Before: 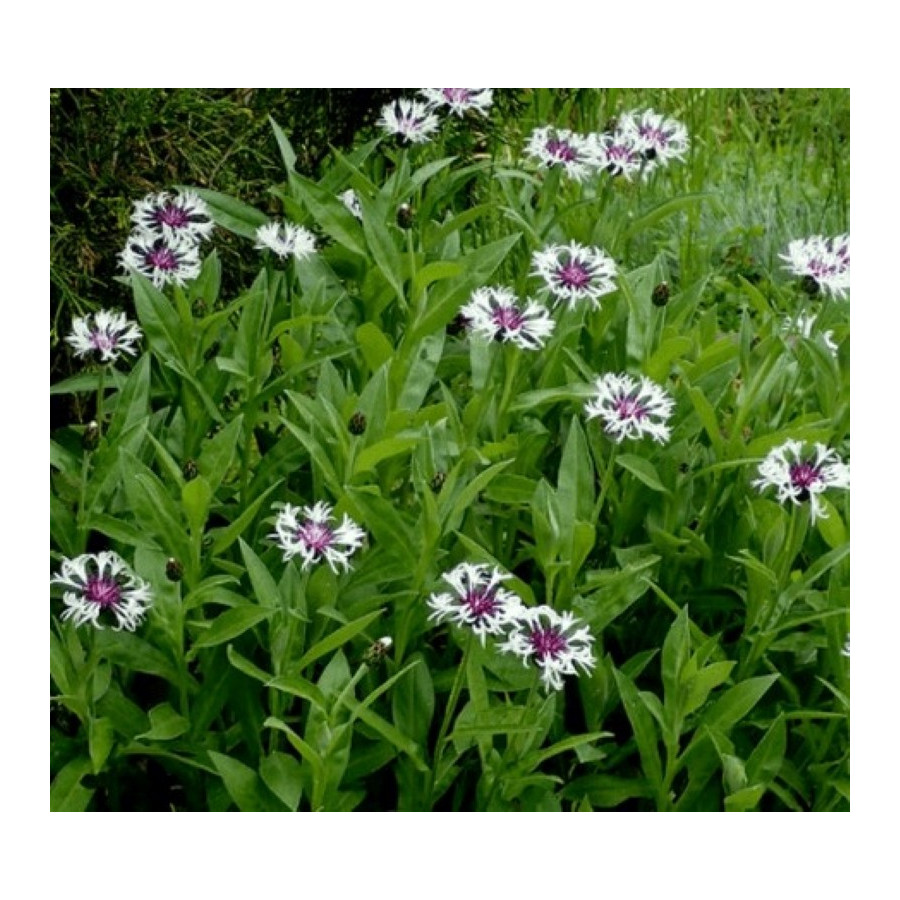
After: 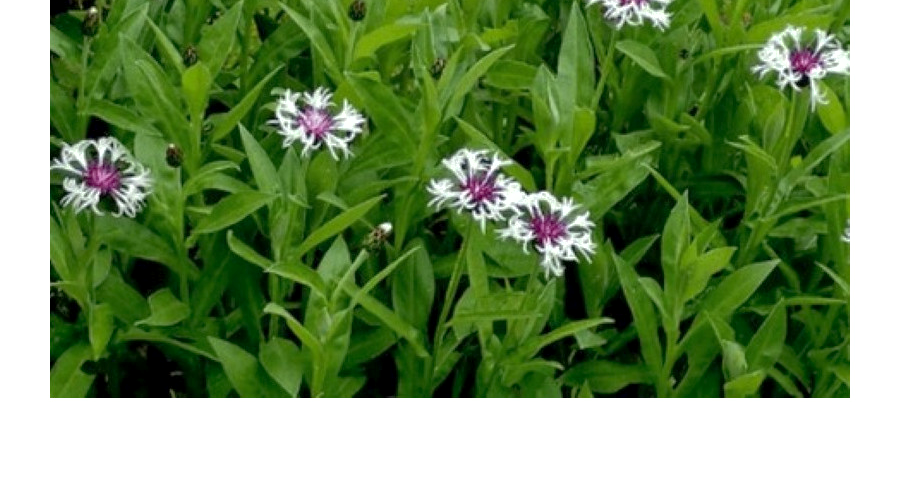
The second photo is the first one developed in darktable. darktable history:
crop and rotate: top 46.052%, right 0.064%
exposure: black level correction 0.001, exposure 0.191 EV, compensate exposure bias true, compensate highlight preservation false
shadows and highlights: on, module defaults
